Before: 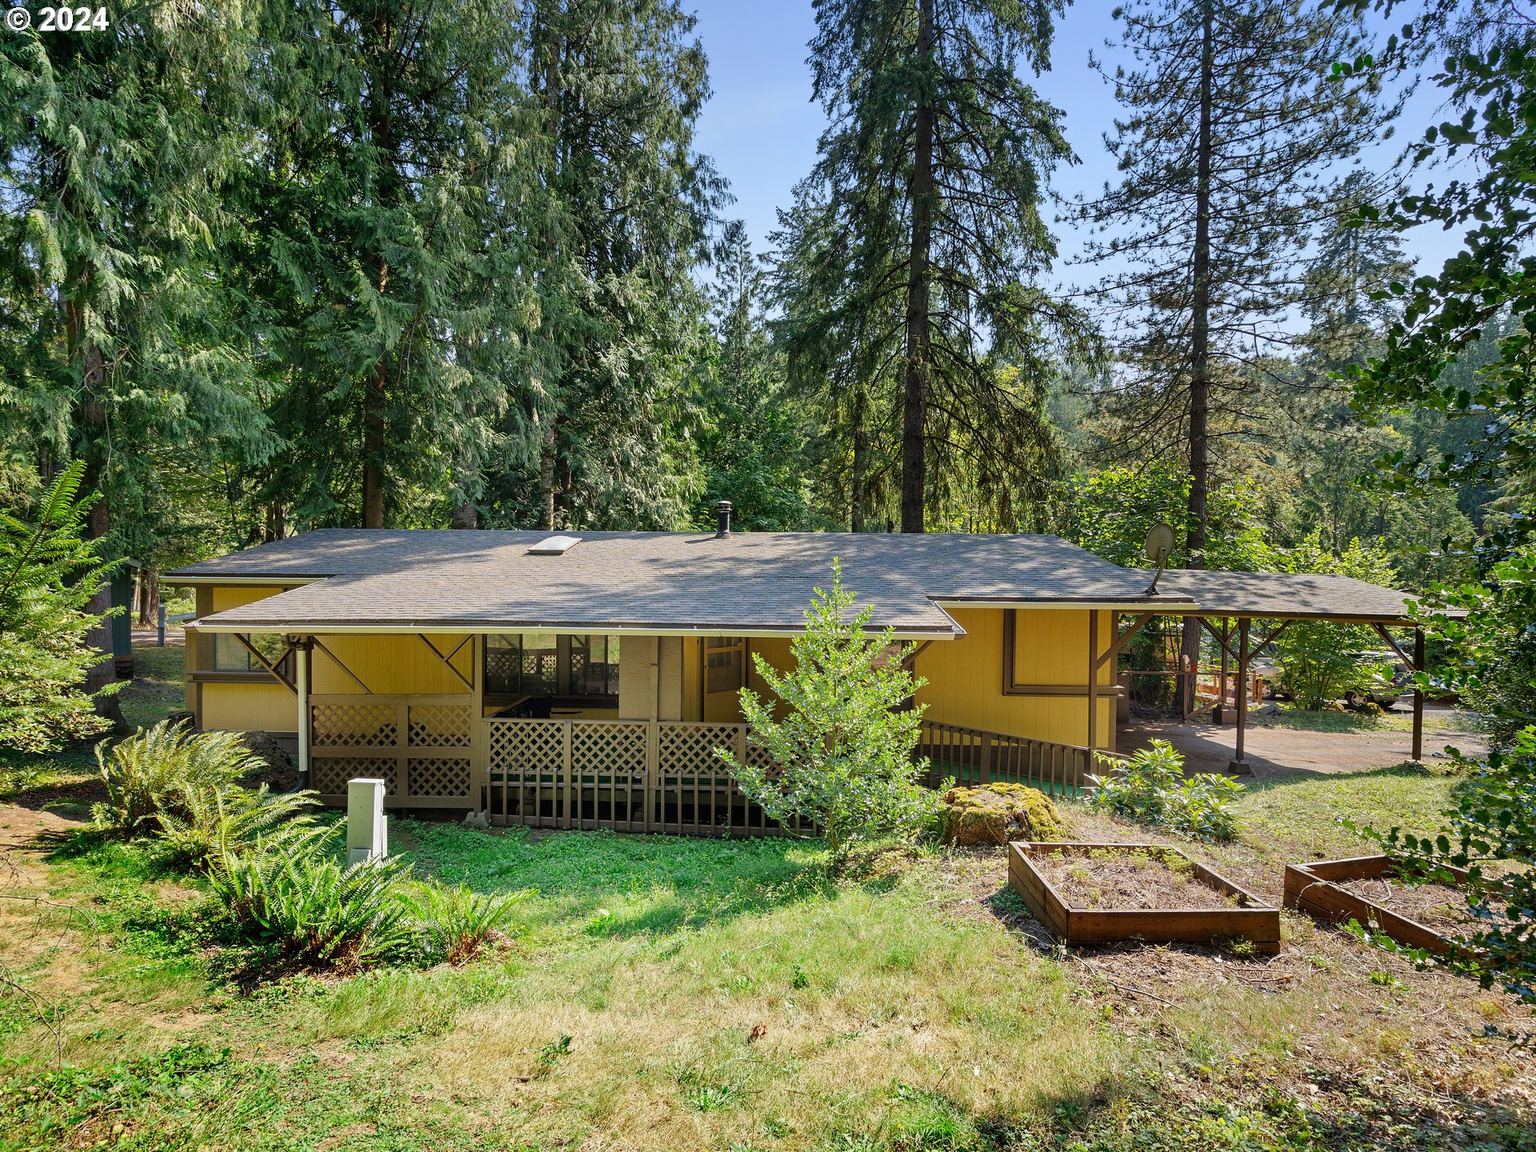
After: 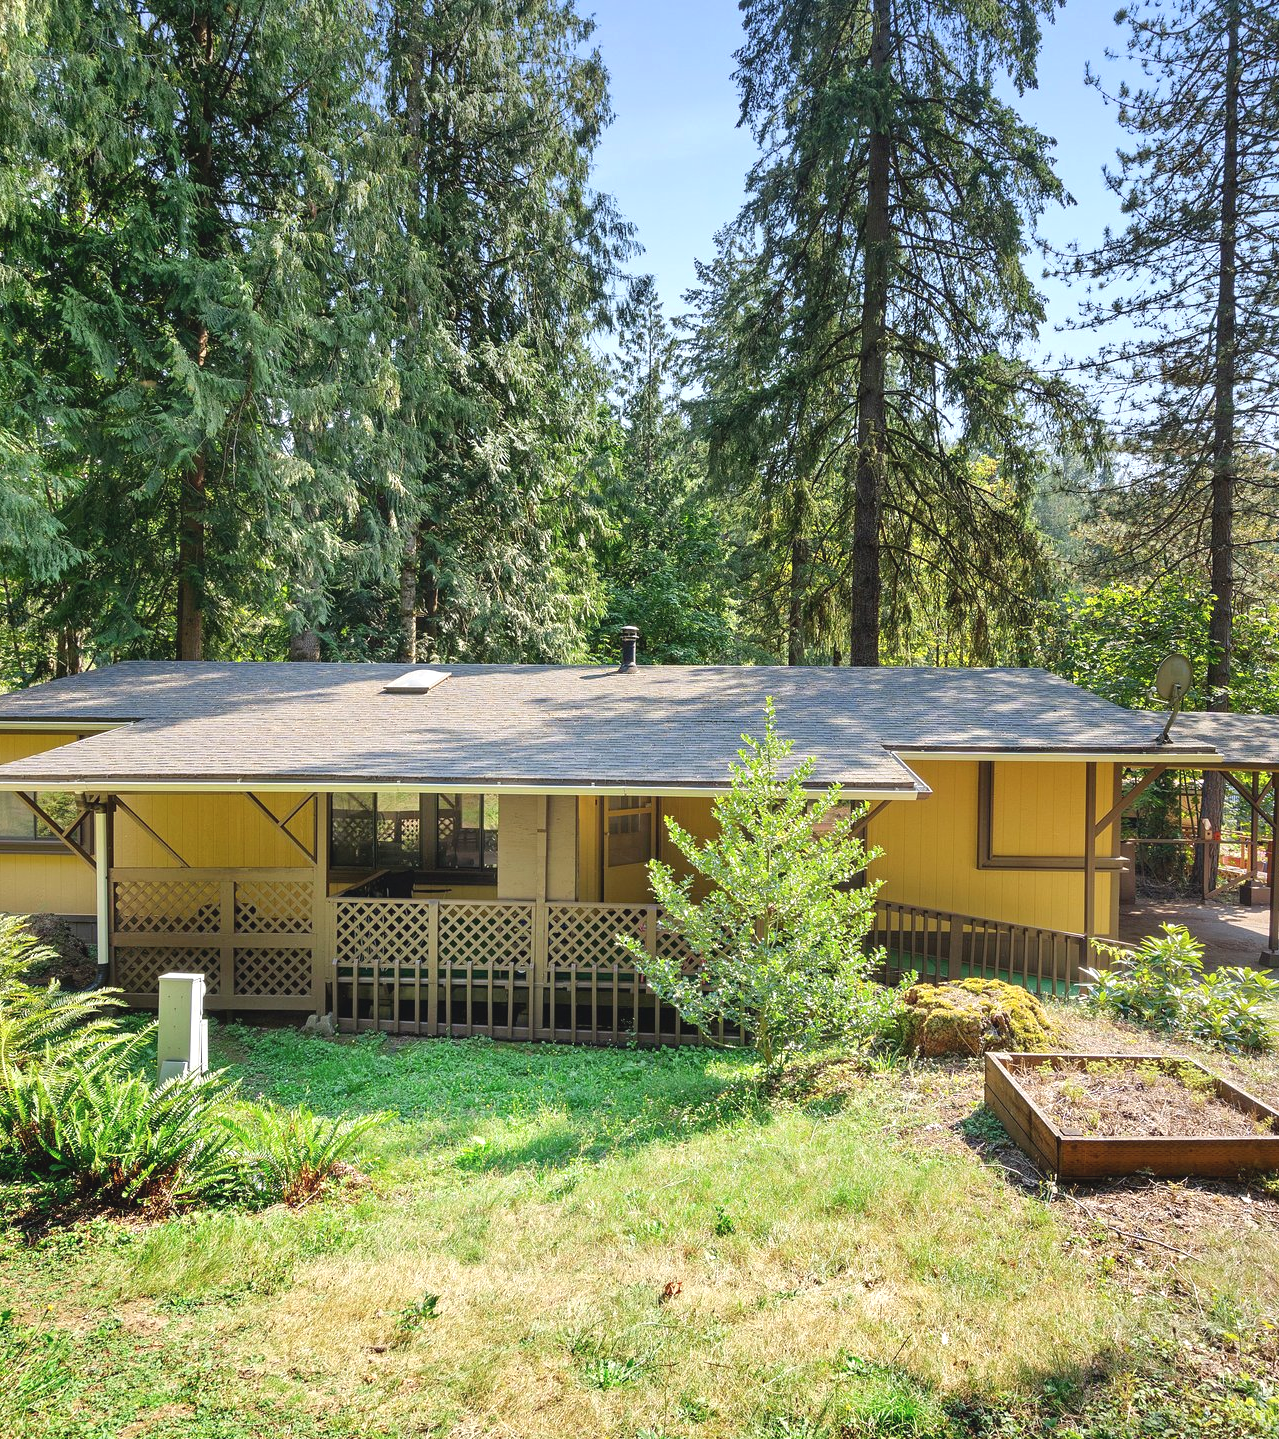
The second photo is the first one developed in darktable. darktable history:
exposure: exposure 0.6 EV, compensate highlight preservation false
contrast brightness saturation: contrast -0.103, saturation -0.086
crop and rotate: left 14.41%, right 18.946%
